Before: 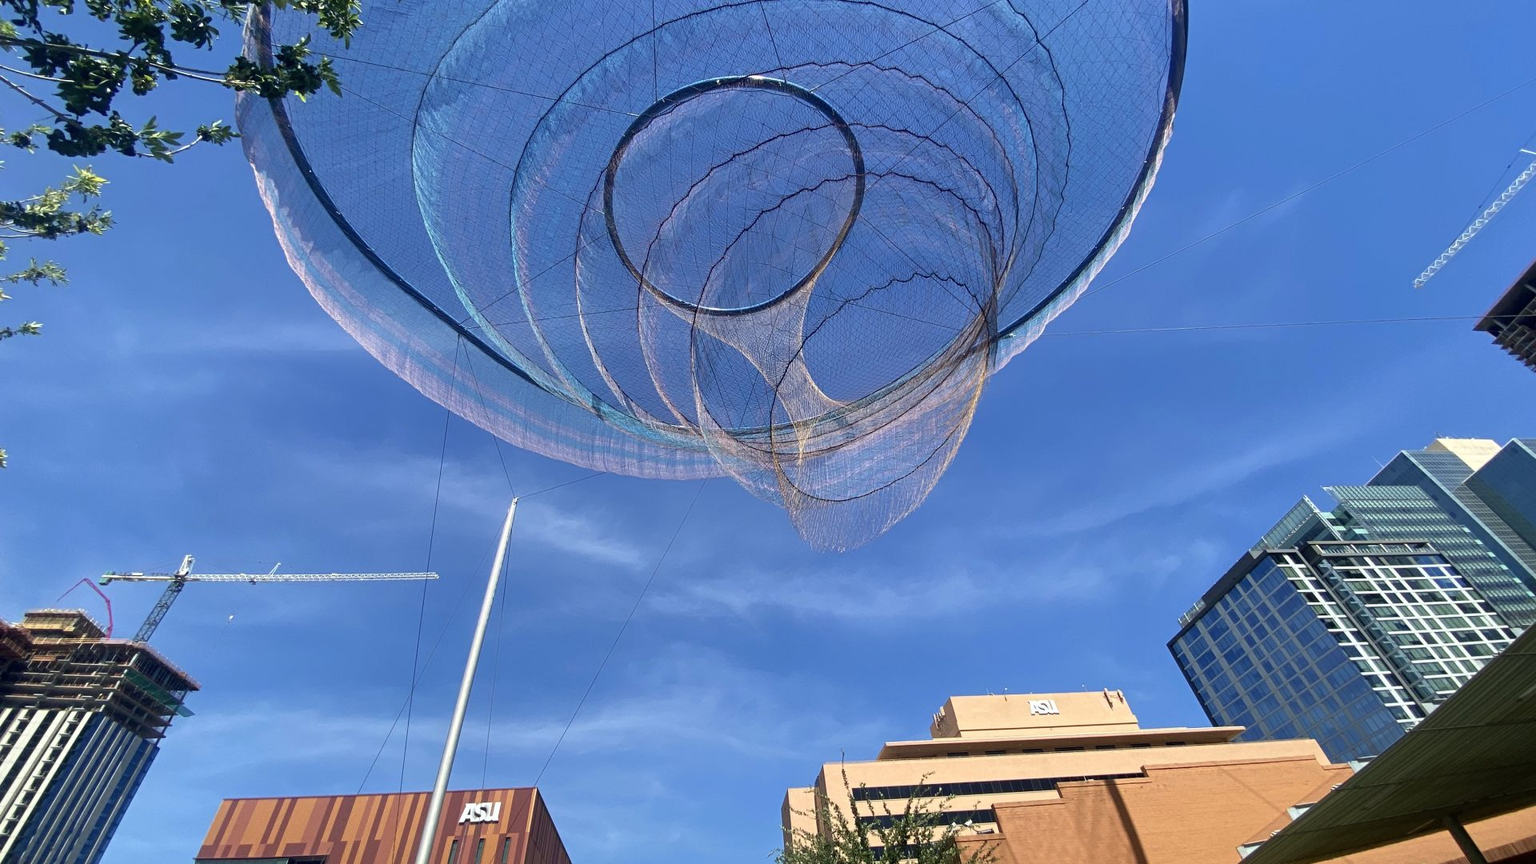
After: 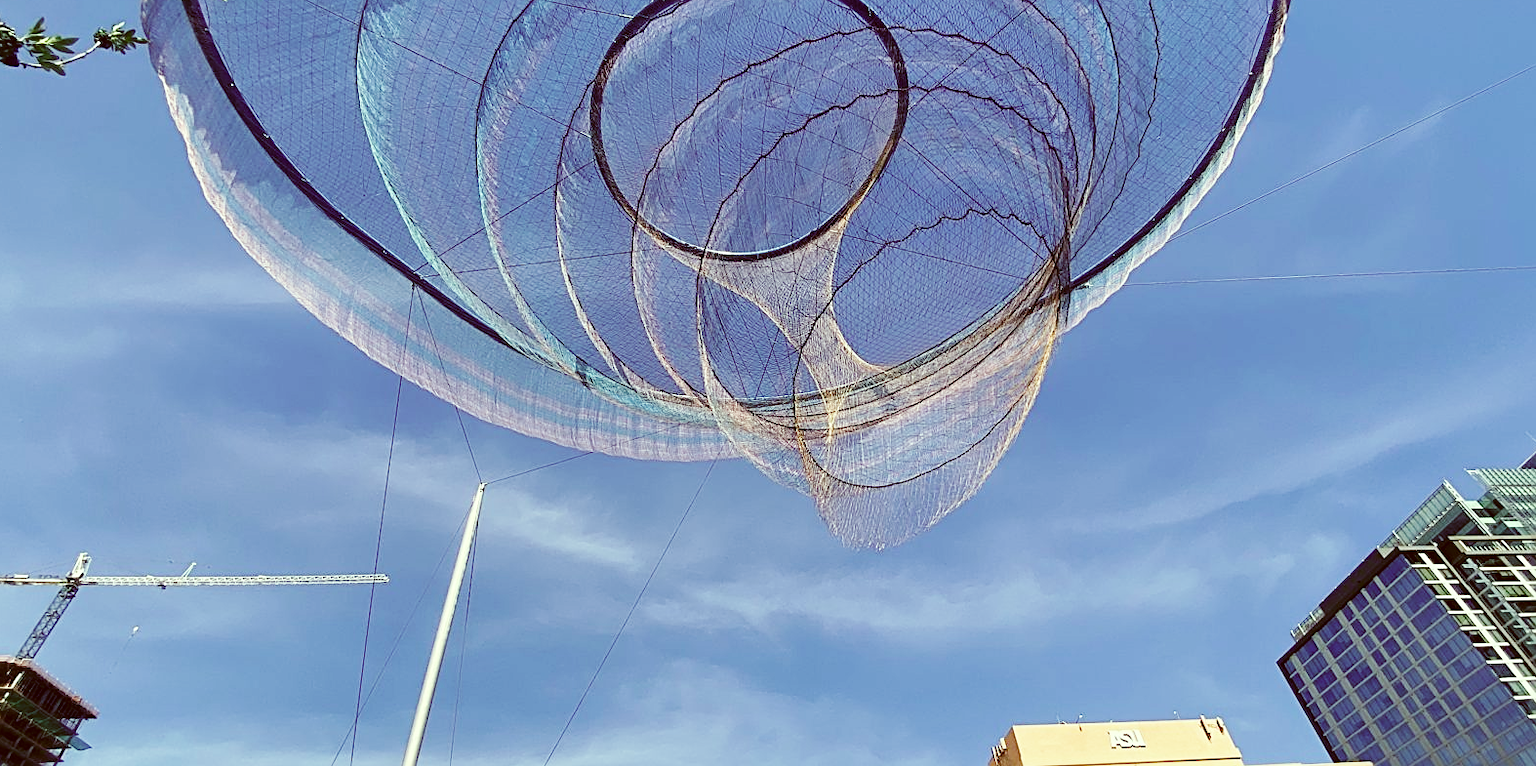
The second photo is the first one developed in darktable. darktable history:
crop: left 7.856%, top 11.836%, right 10.12%, bottom 15.387%
base curve: curves: ch0 [(0, 0) (0.036, 0.025) (0.121, 0.166) (0.206, 0.329) (0.605, 0.79) (1, 1)], preserve colors none
sharpen: on, module defaults
color correction: highlights a* -5.94, highlights b* 9.48, shadows a* 10.12, shadows b* 23.94
